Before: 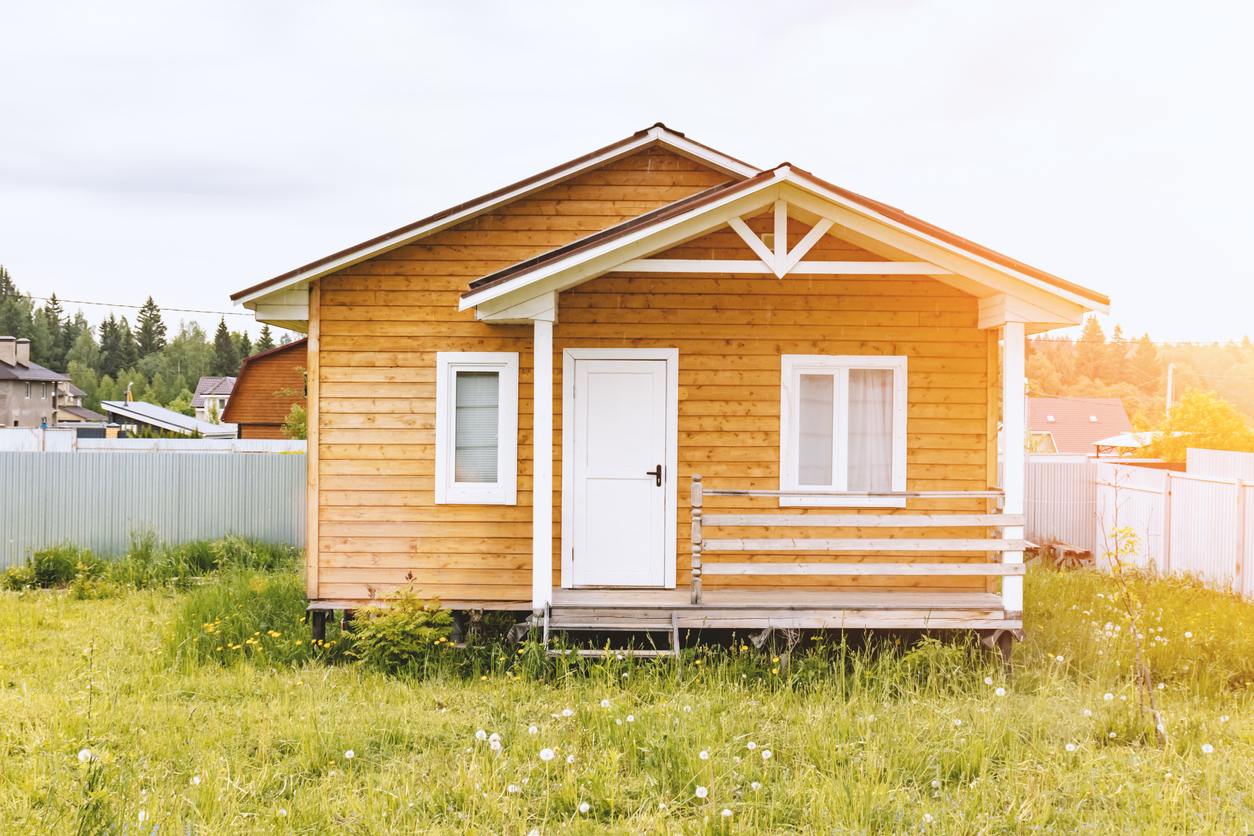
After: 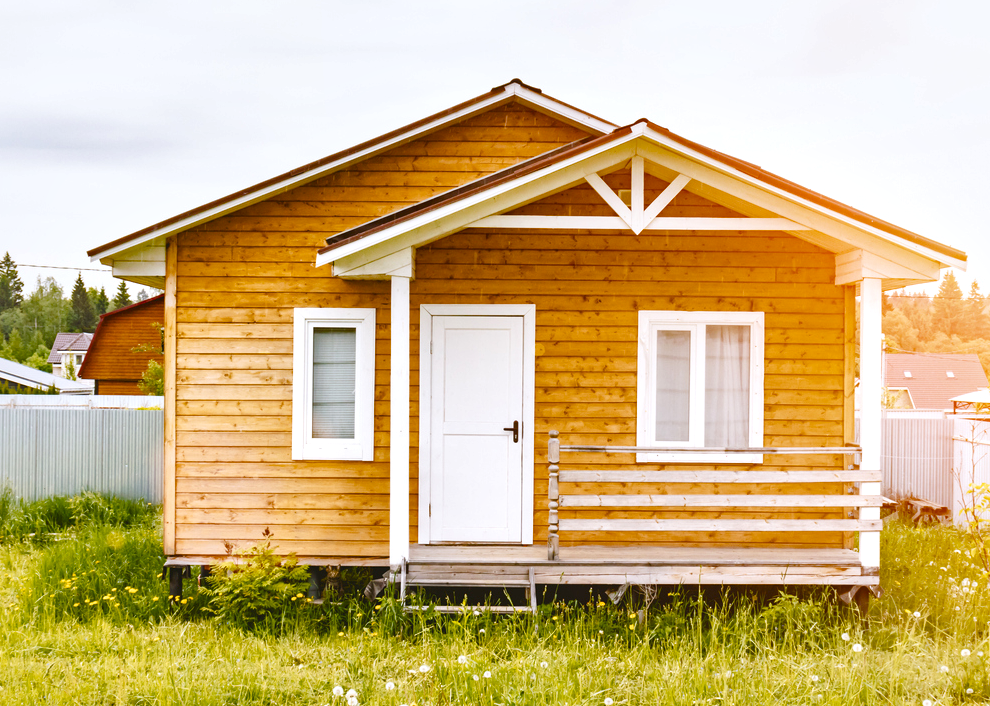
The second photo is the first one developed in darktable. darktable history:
crop: left 11.451%, top 5.308%, right 9.554%, bottom 10.185%
local contrast: mode bilateral grid, contrast 20, coarseness 50, detail 161%, midtone range 0.2
color balance rgb: perceptual saturation grading › global saturation 55.781%, perceptual saturation grading › highlights -50.266%, perceptual saturation grading › mid-tones 40.005%, perceptual saturation grading › shadows 30.095%
